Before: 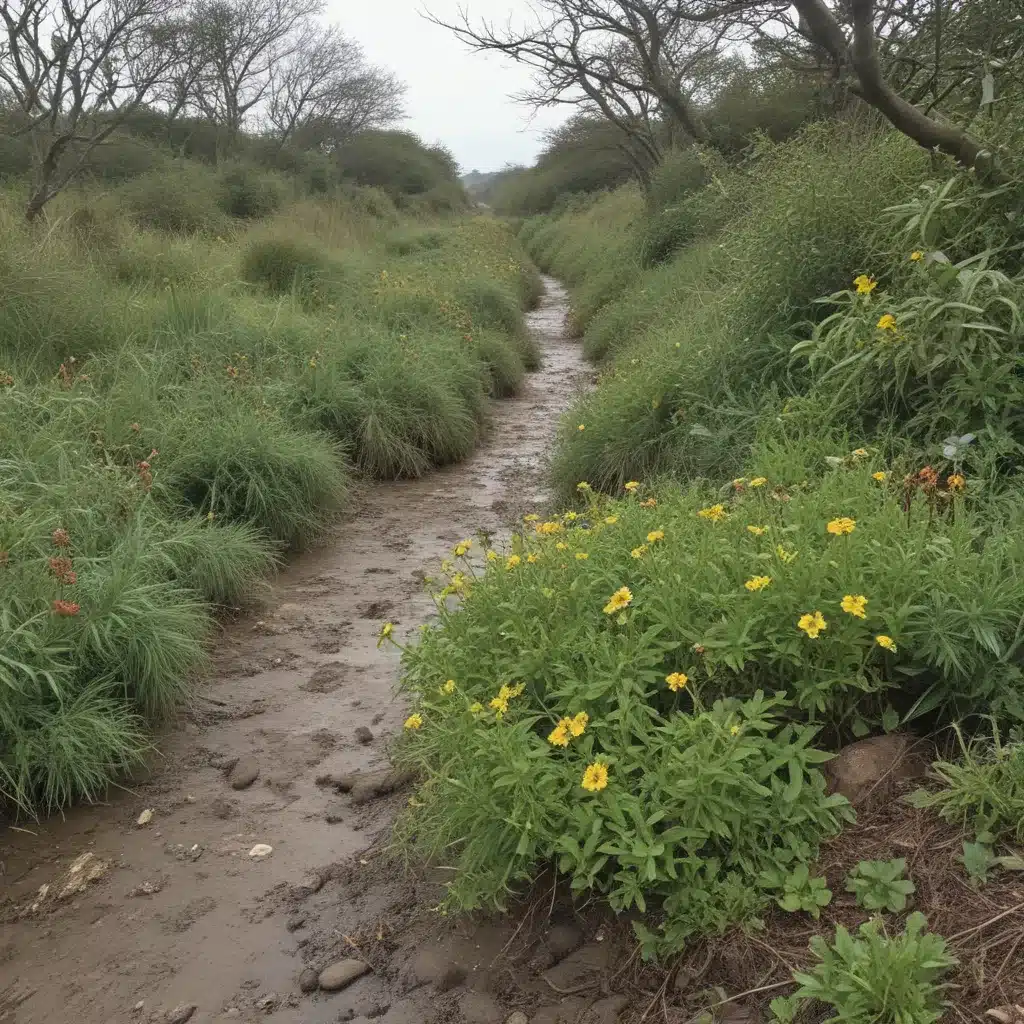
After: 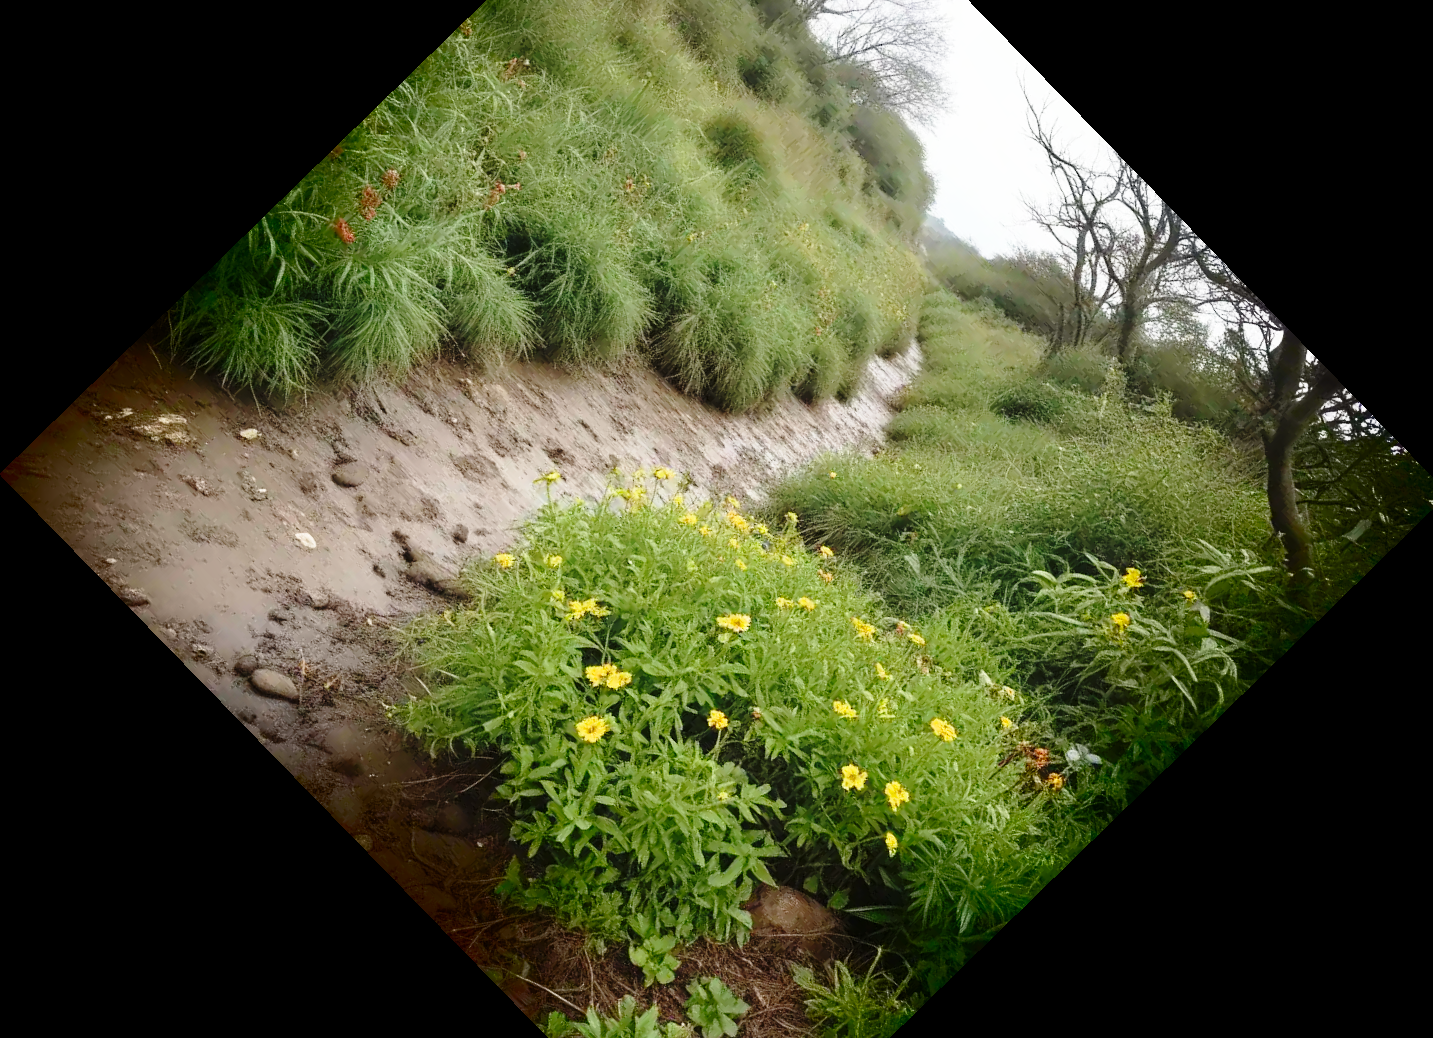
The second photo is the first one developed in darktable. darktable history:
crop and rotate: angle -45.77°, top 16.613%, right 0.989%, bottom 11.661%
shadows and highlights: shadows -89.08, highlights 90.65, soften with gaussian
tone equalizer: -8 EV 0.054 EV
base curve: curves: ch0 [(0, 0) (0.04, 0.03) (0.133, 0.232) (0.448, 0.748) (0.843, 0.968) (1, 1)], preserve colors none
